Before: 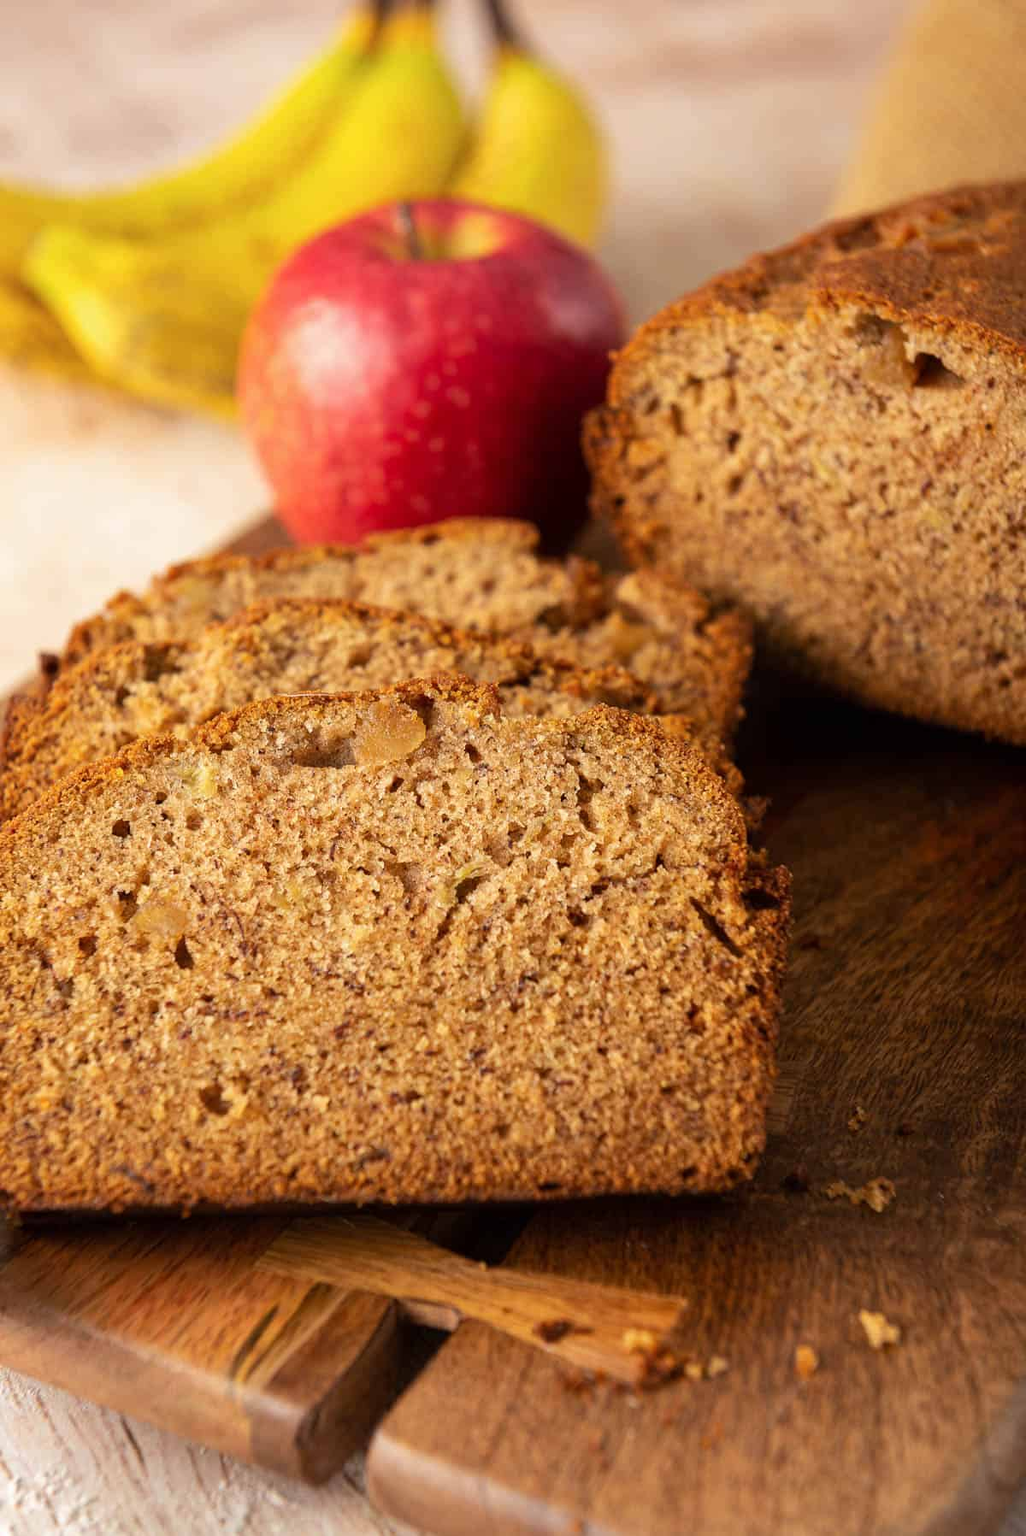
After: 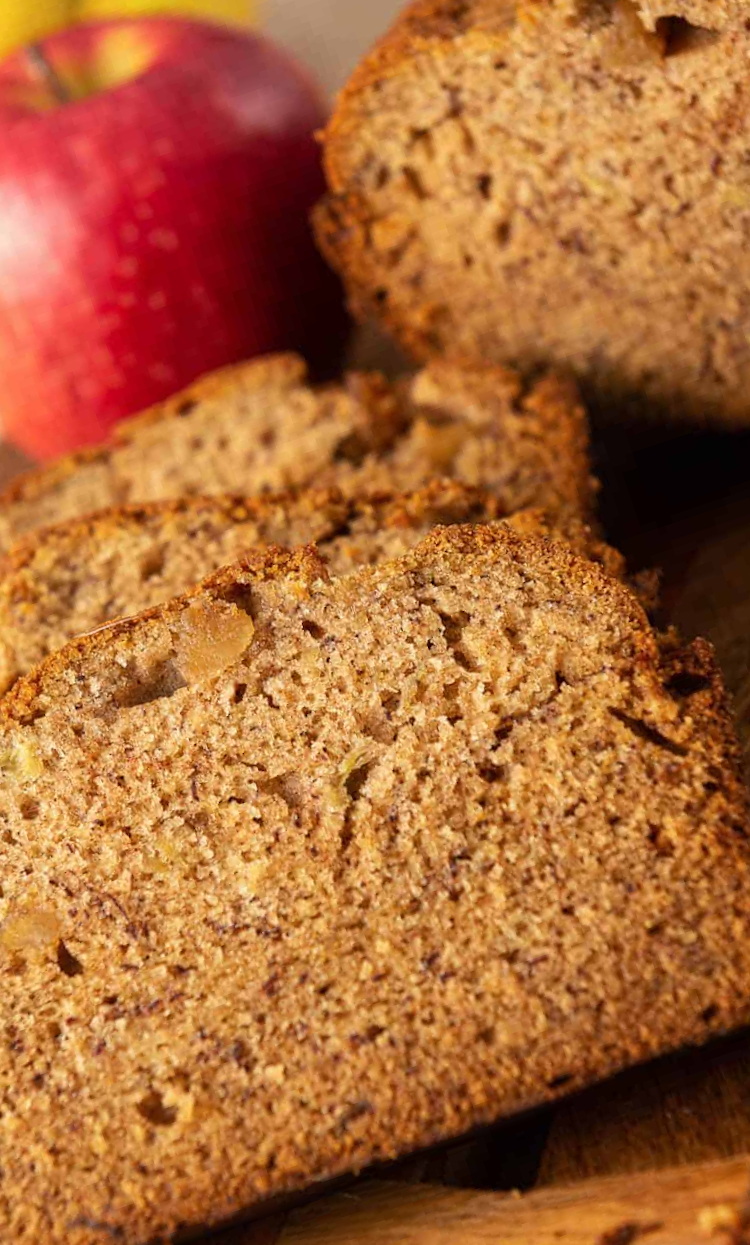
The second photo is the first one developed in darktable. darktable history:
crop and rotate: angle 18.66°, left 6.947%, right 3.836%, bottom 1.121%
